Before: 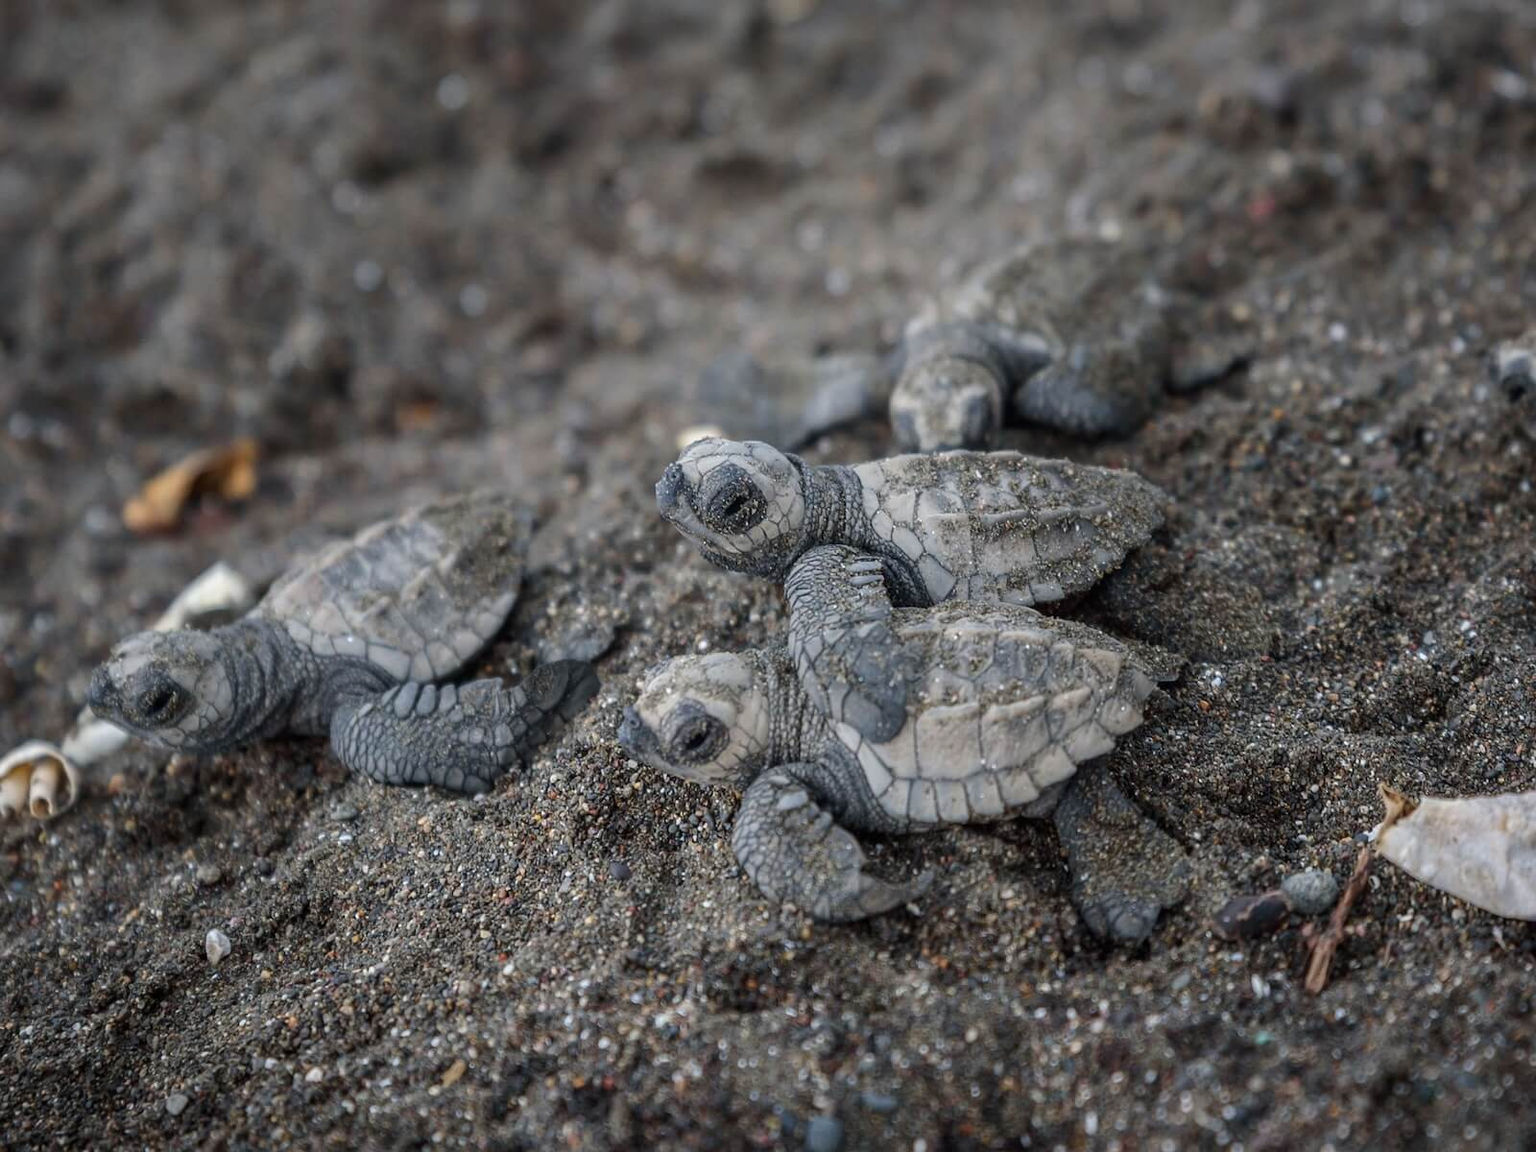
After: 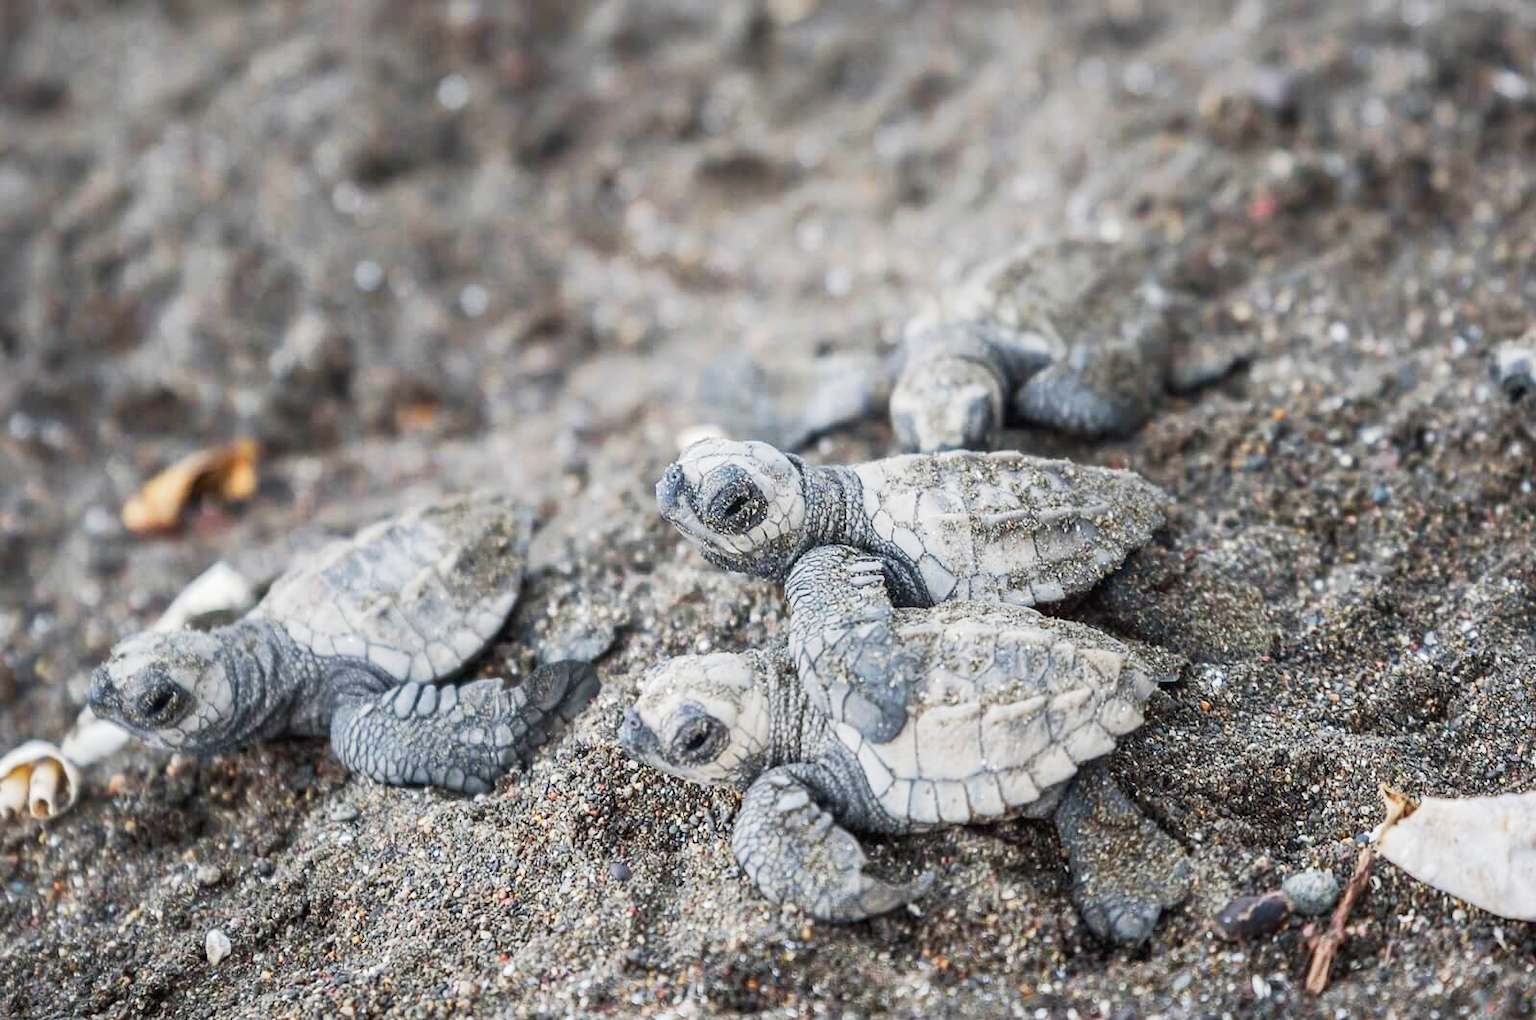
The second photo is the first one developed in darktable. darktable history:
tone curve: curves: ch0 [(0, 0) (0.003, 0.015) (0.011, 0.025) (0.025, 0.056) (0.044, 0.104) (0.069, 0.139) (0.1, 0.181) (0.136, 0.226) (0.177, 0.28) (0.224, 0.346) (0.277, 0.42) (0.335, 0.505) (0.399, 0.594) (0.468, 0.699) (0.543, 0.776) (0.623, 0.848) (0.709, 0.893) (0.801, 0.93) (0.898, 0.97) (1, 1)], preserve colors none
crop and rotate: top 0%, bottom 11.49%
